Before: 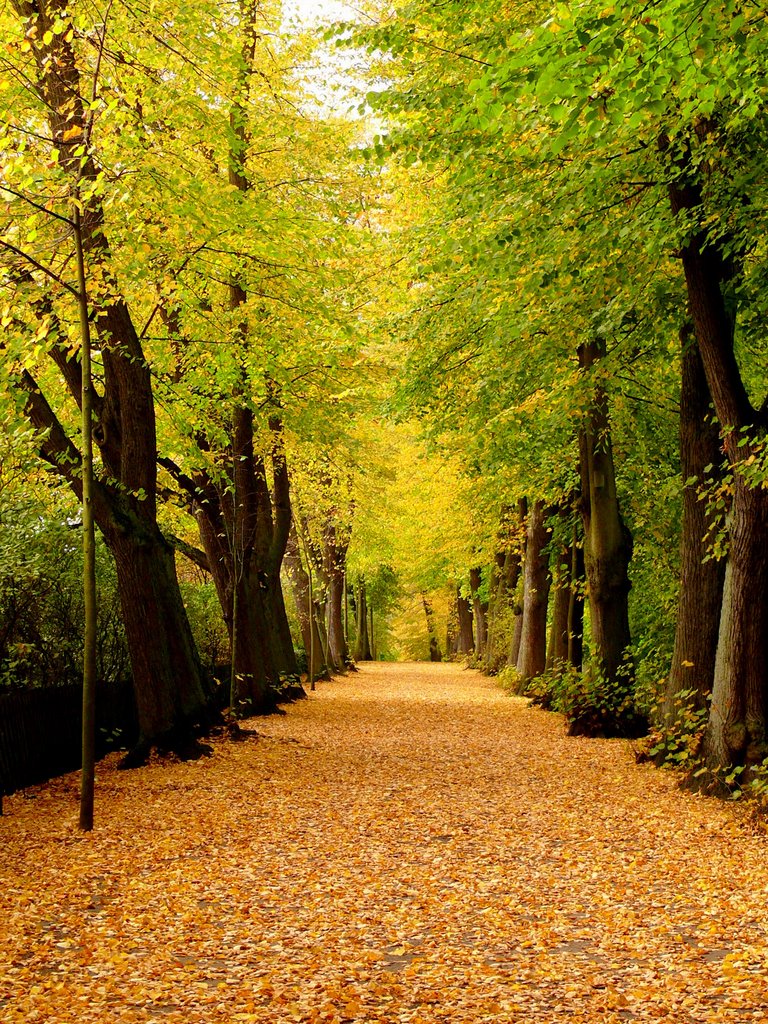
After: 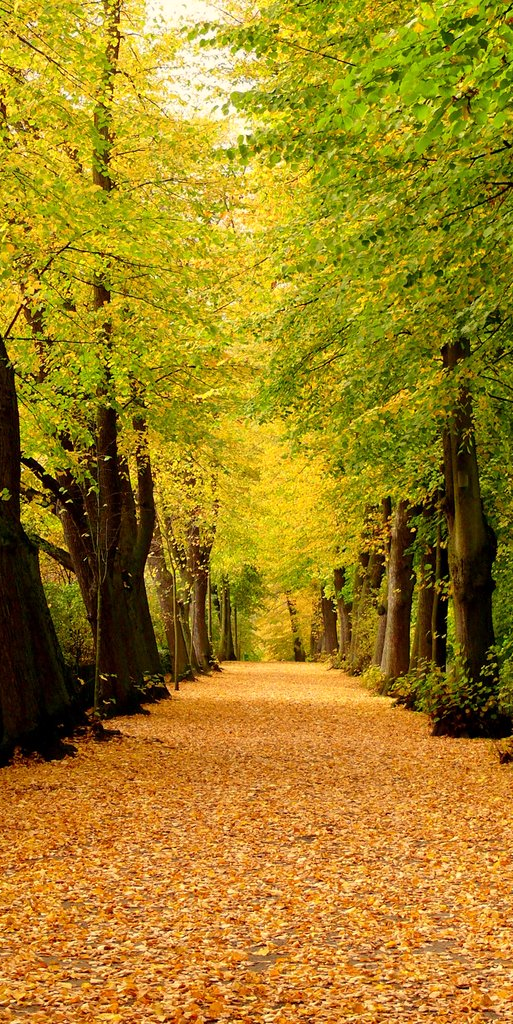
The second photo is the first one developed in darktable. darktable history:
crop and rotate: left 17.732%, right 15.423%
white balance: red 1.029, blue 0.92
